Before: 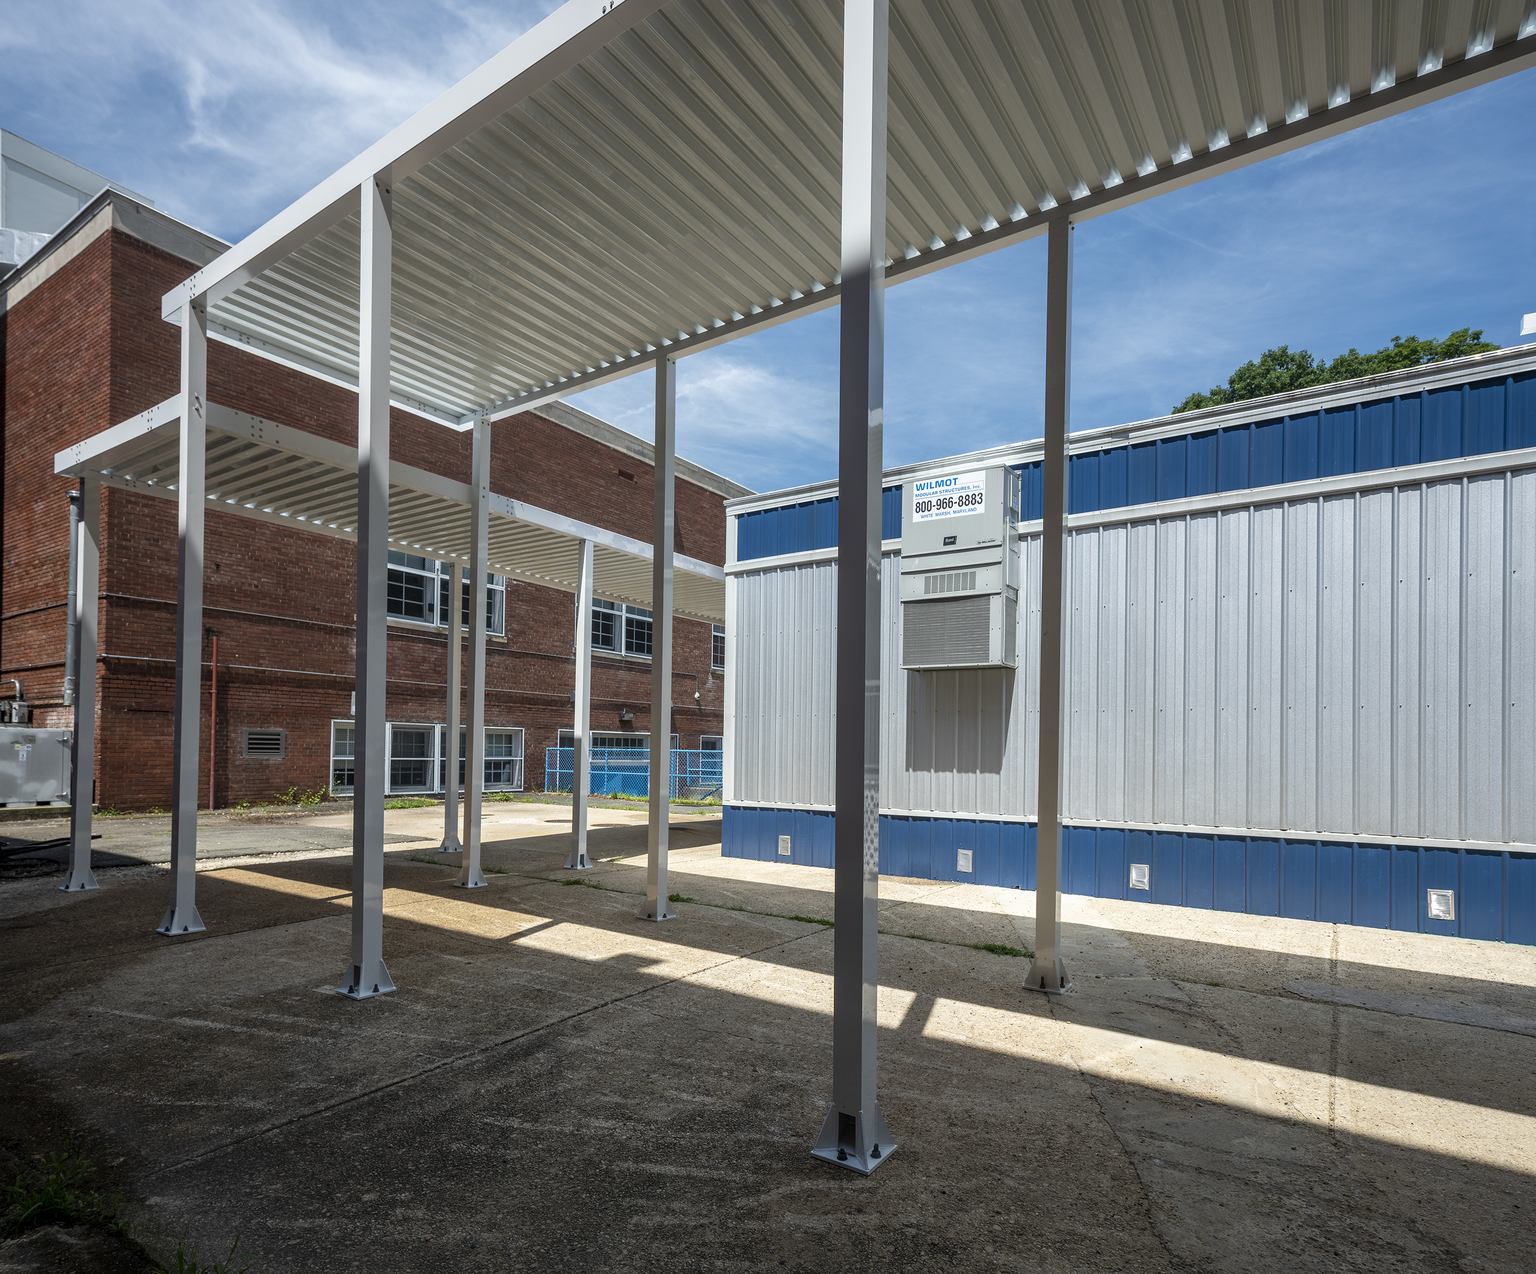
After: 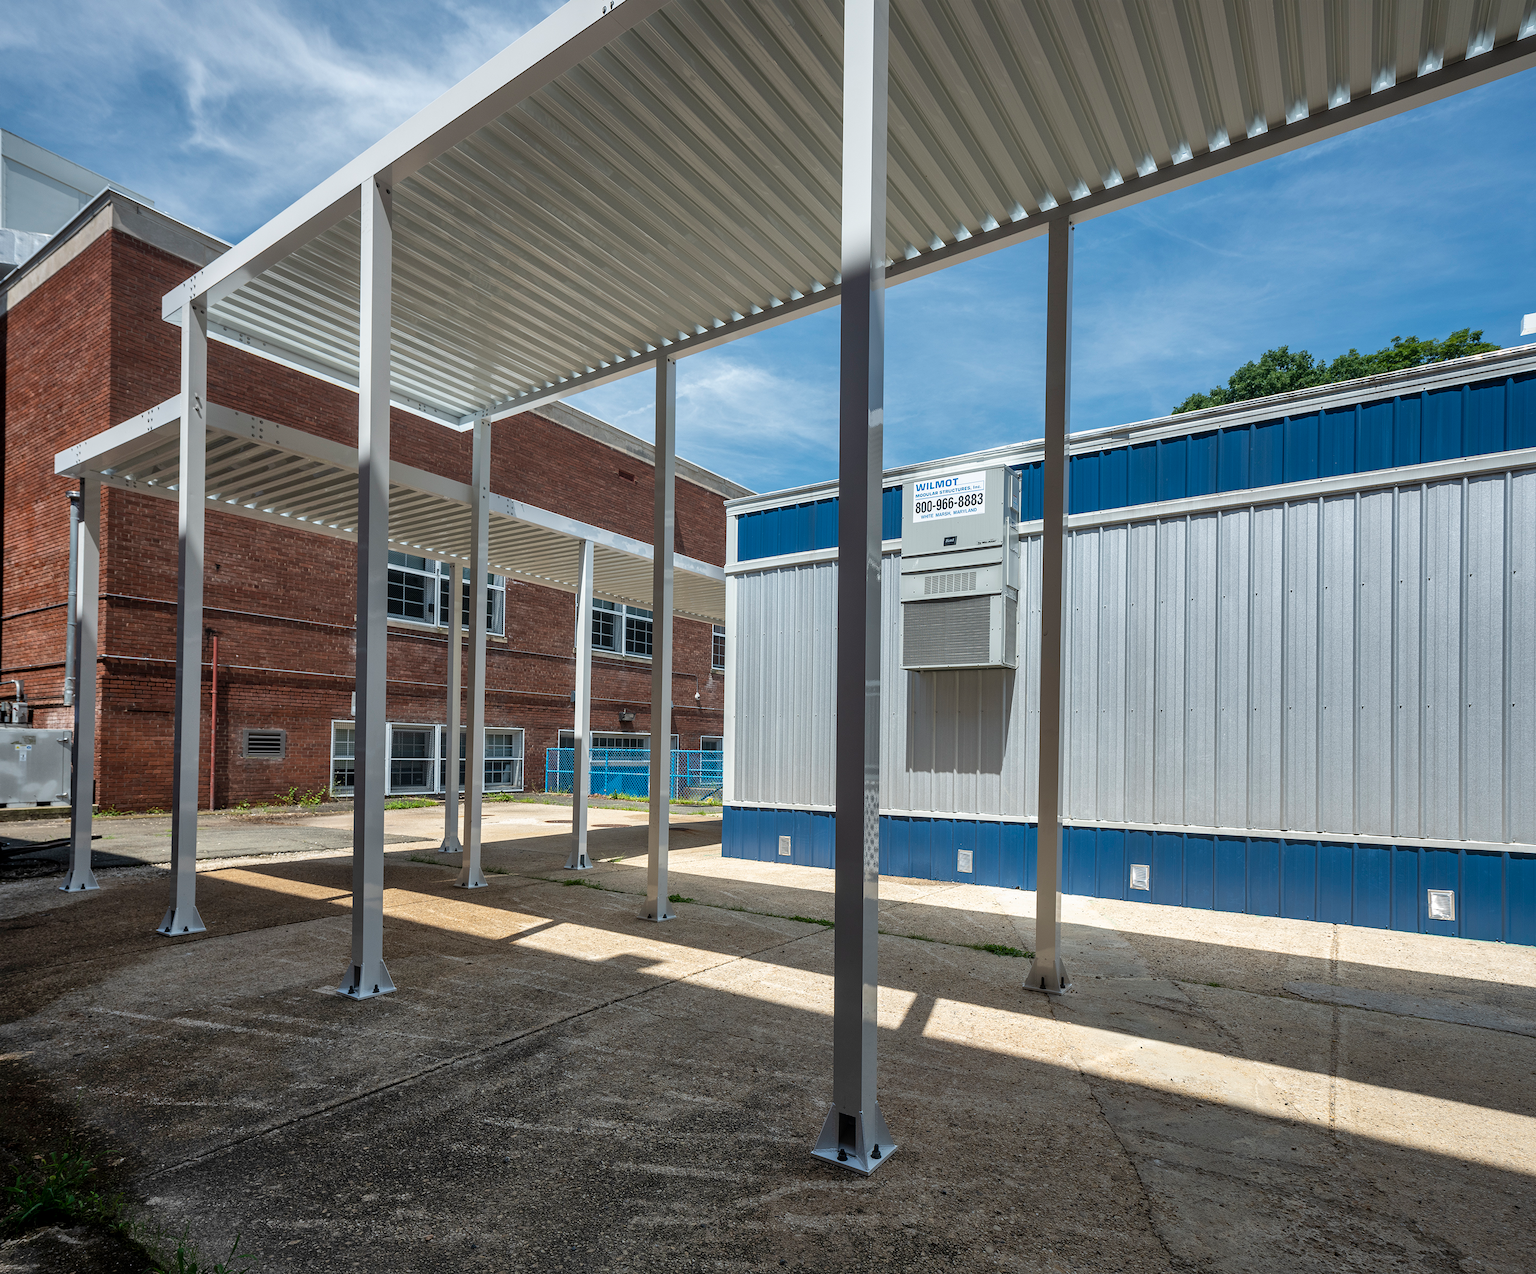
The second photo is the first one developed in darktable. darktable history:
shadows and highlights: radius 134.1, soften with gaussian
